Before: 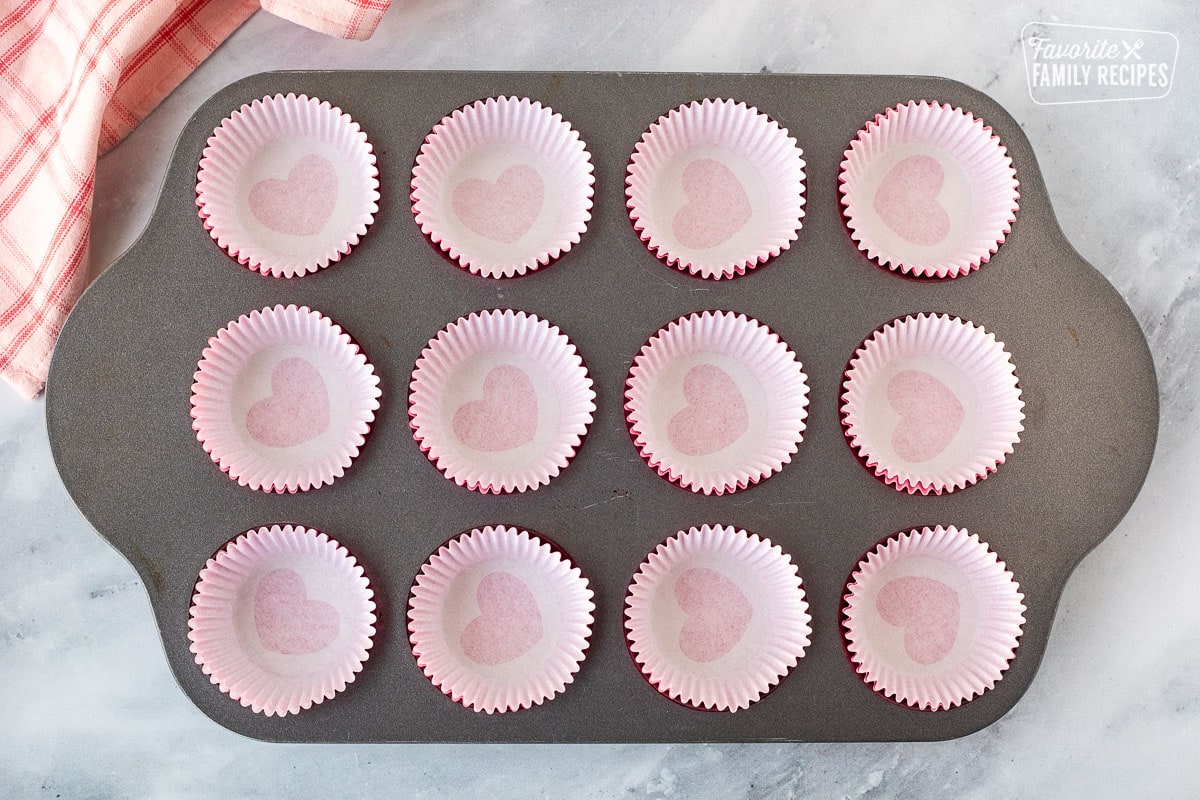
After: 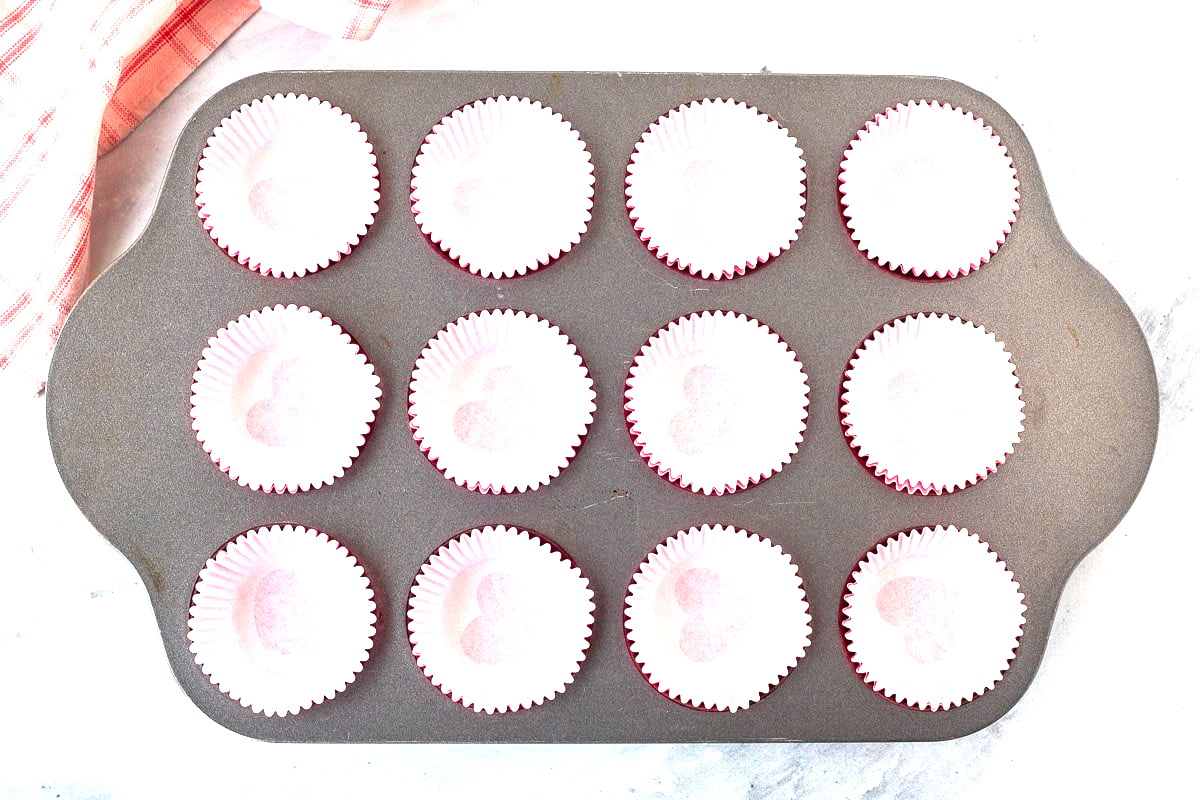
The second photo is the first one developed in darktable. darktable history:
levels: levels [0, 0.492, 0.984]
exposure: black level correction 0, exposure 1.1 EV, compensate exposure bias true, compensate highlight preservation false
